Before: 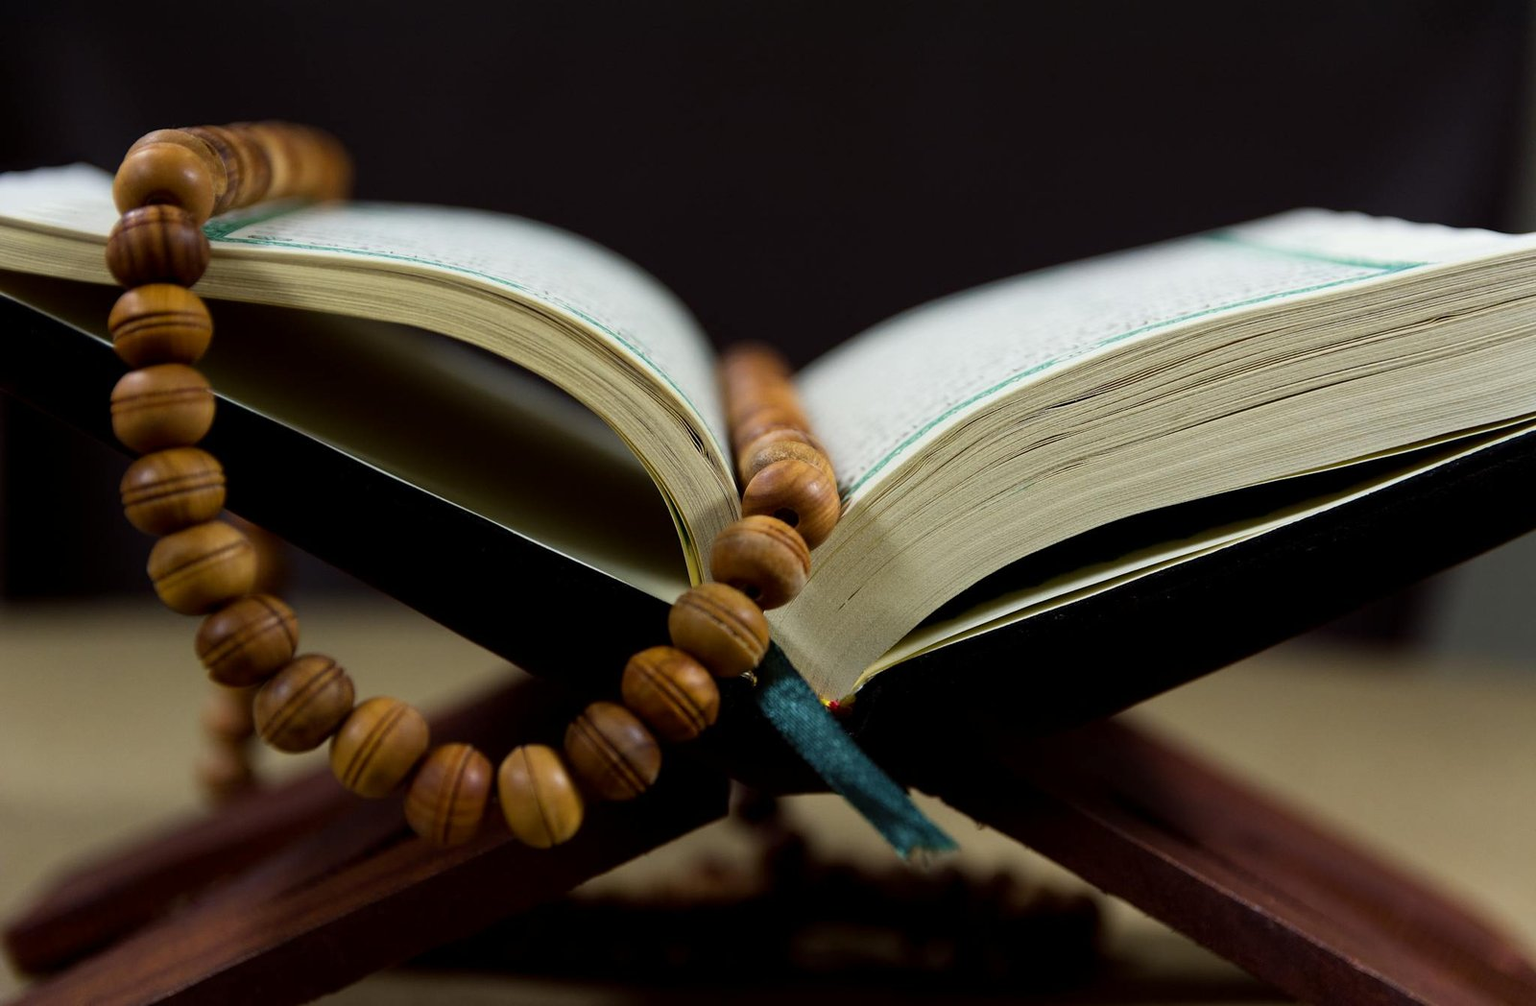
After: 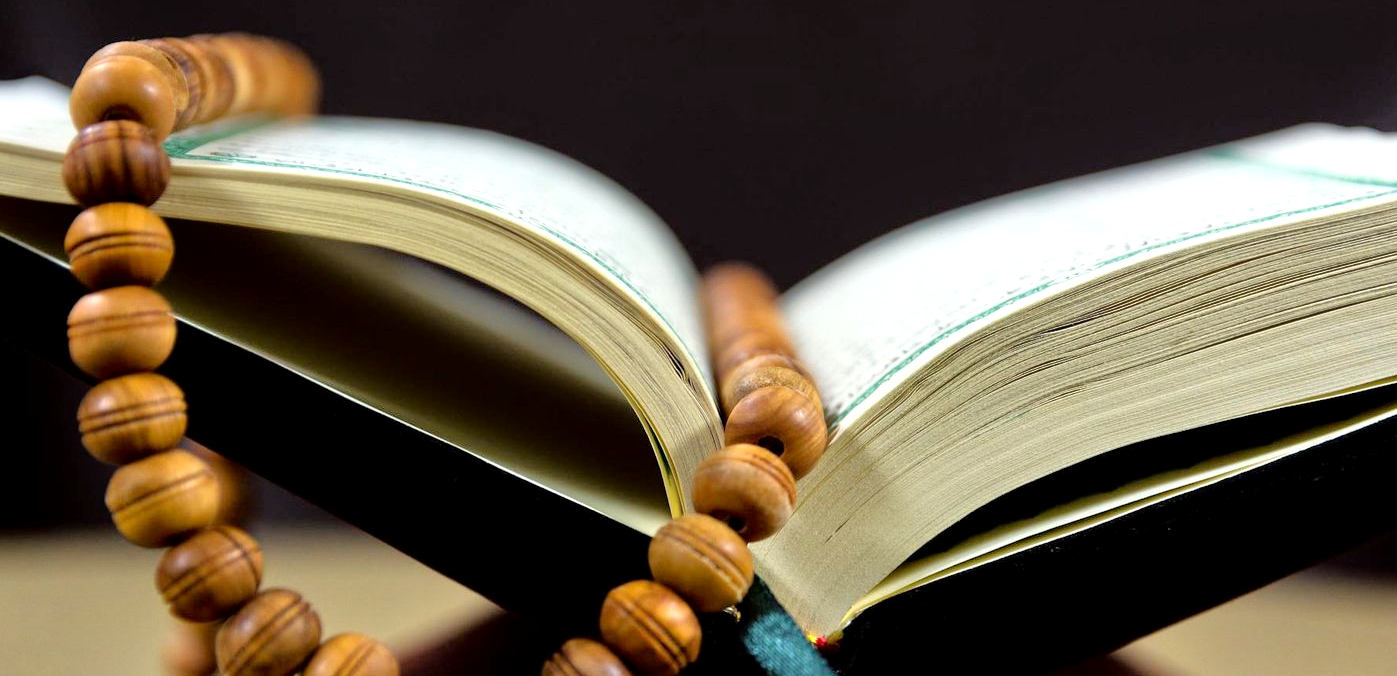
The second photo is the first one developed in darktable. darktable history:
tone equalizer: -7 EV 0.15 EV, -6 EV 0.6 EV, -5 EV 1.15 EV, -4 EV 1.33 EV, -3 EV 1.15 EV, -2 EV 0.6 EV, -1 EV 0.15 EV, mask exposure compensation -0.5 EV
exposure: black level correction 0.001, exposure 0.5 EV, compensate exposure bias true, compensate highlight preservation false
crop: left 3.015%, top 8.969%, right 9.647%, bottom 26.457%
shadows and highlights: shadows 19.13, highlights -83.41, soften with gaussian
